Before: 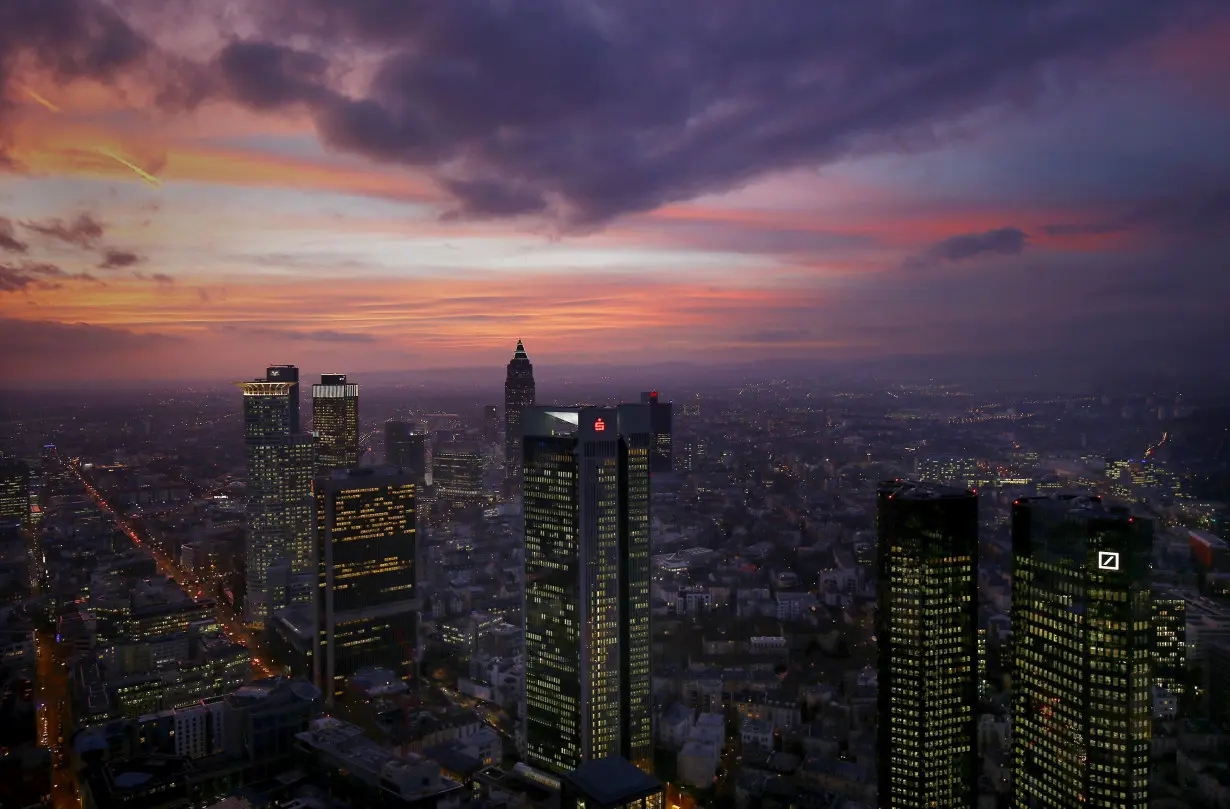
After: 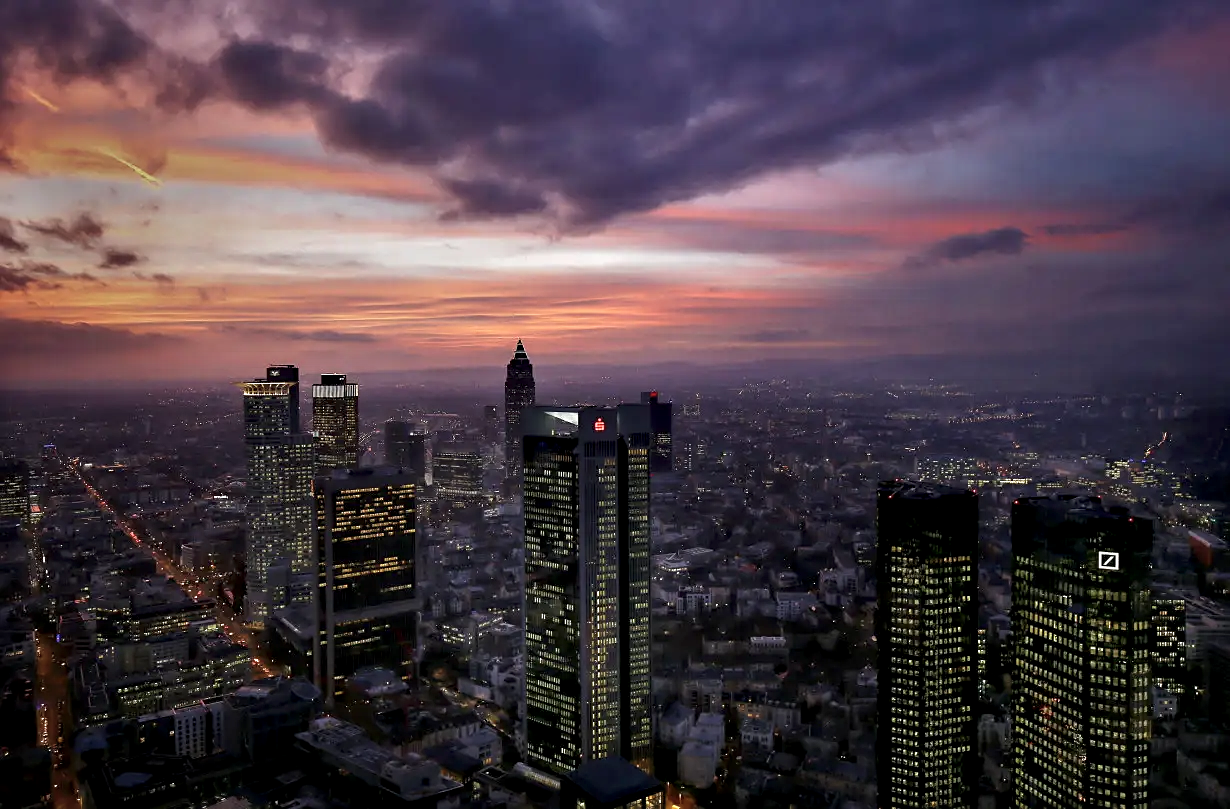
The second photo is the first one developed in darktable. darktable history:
contrast equalizer: y [[0.513, 0.565, 0.608, 0.562, 0.512, 0.5], [0.5 ×6], [0.5, 0.5, 0.5, 0.528, 0.598, 0.658], [0 ×6], [0 ×6]]
local contrast: on, module defaults
sharpen: on, module defaults
